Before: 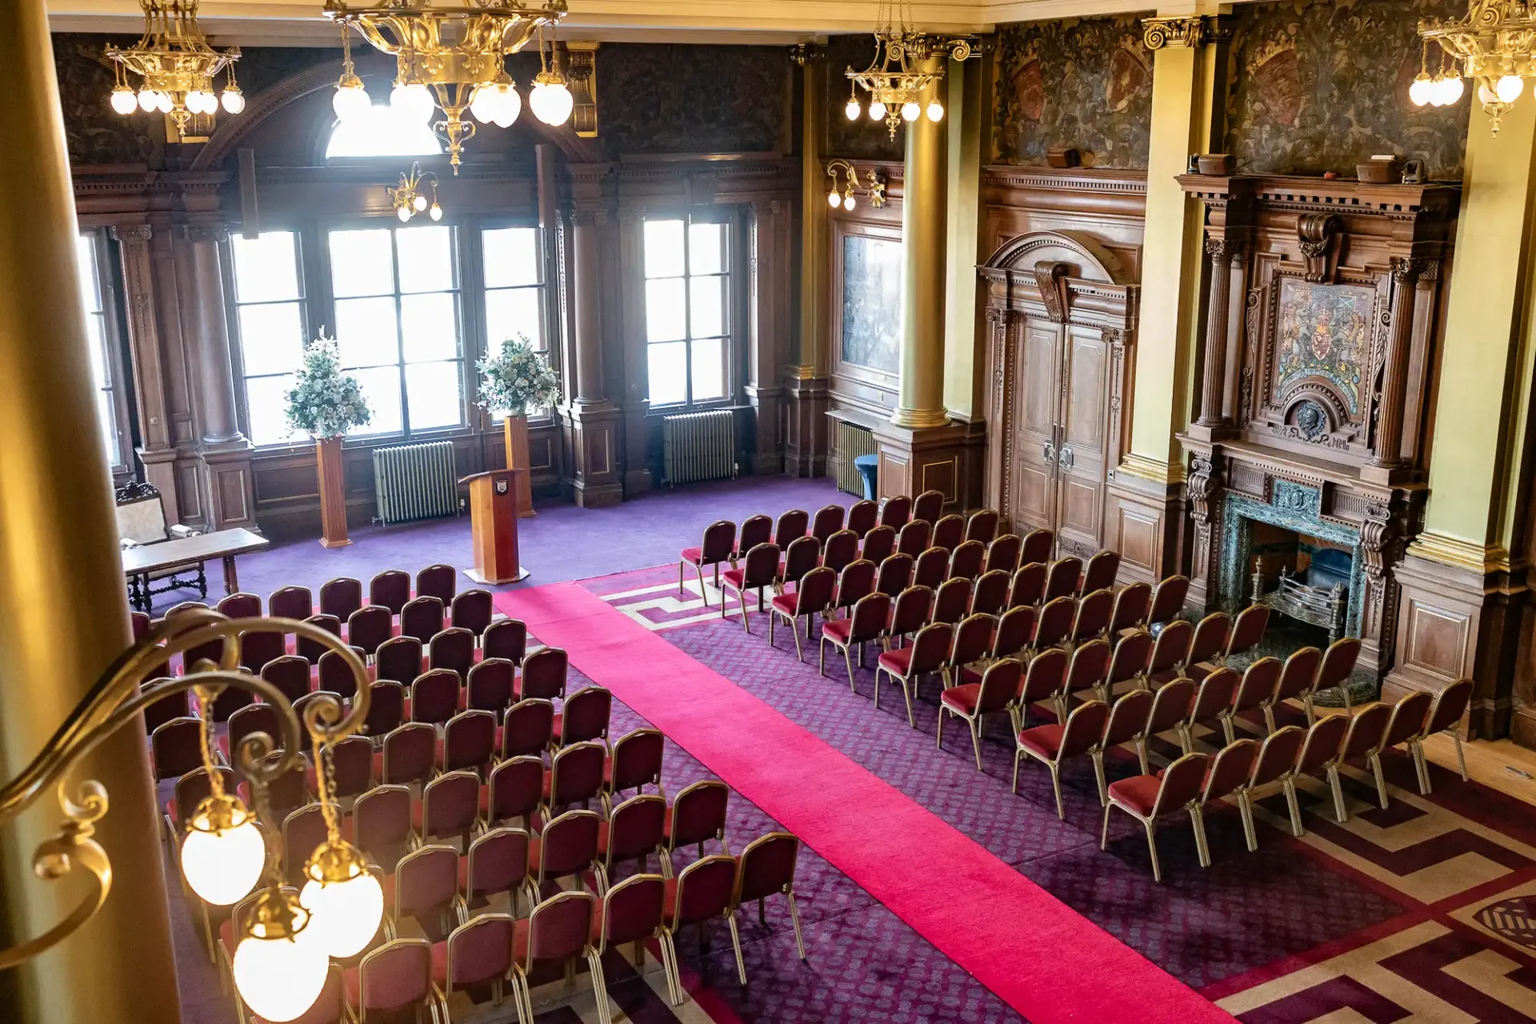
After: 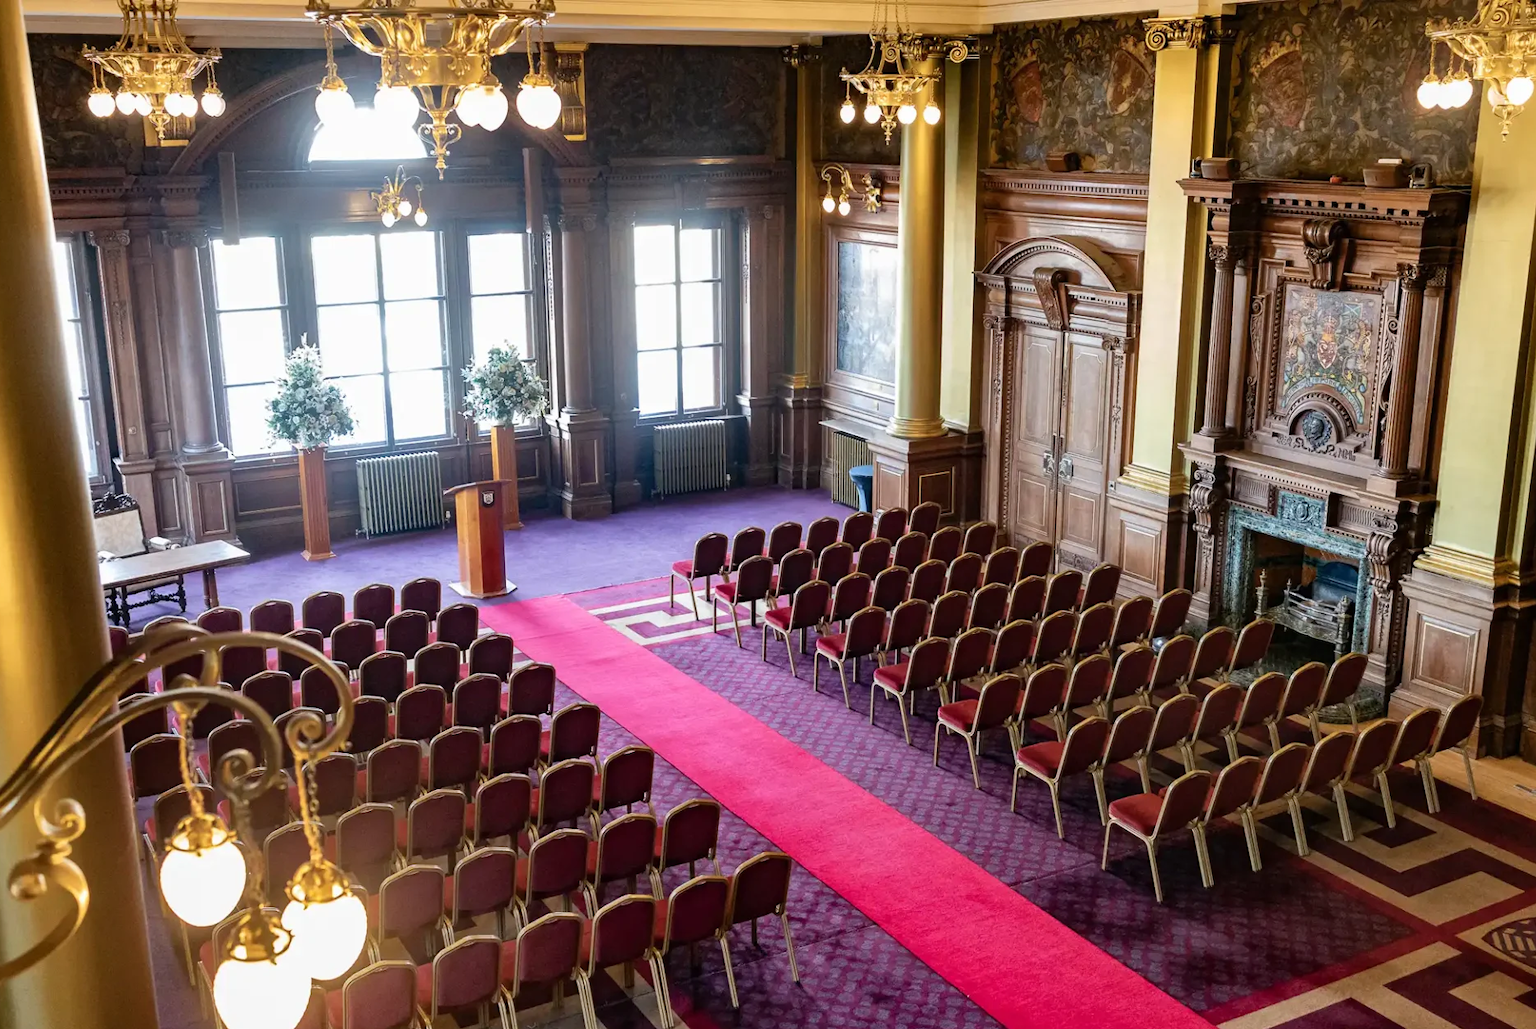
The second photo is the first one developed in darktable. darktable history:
crop and rotate: left 1.661%, right 0.58%, bottom 1.74%
